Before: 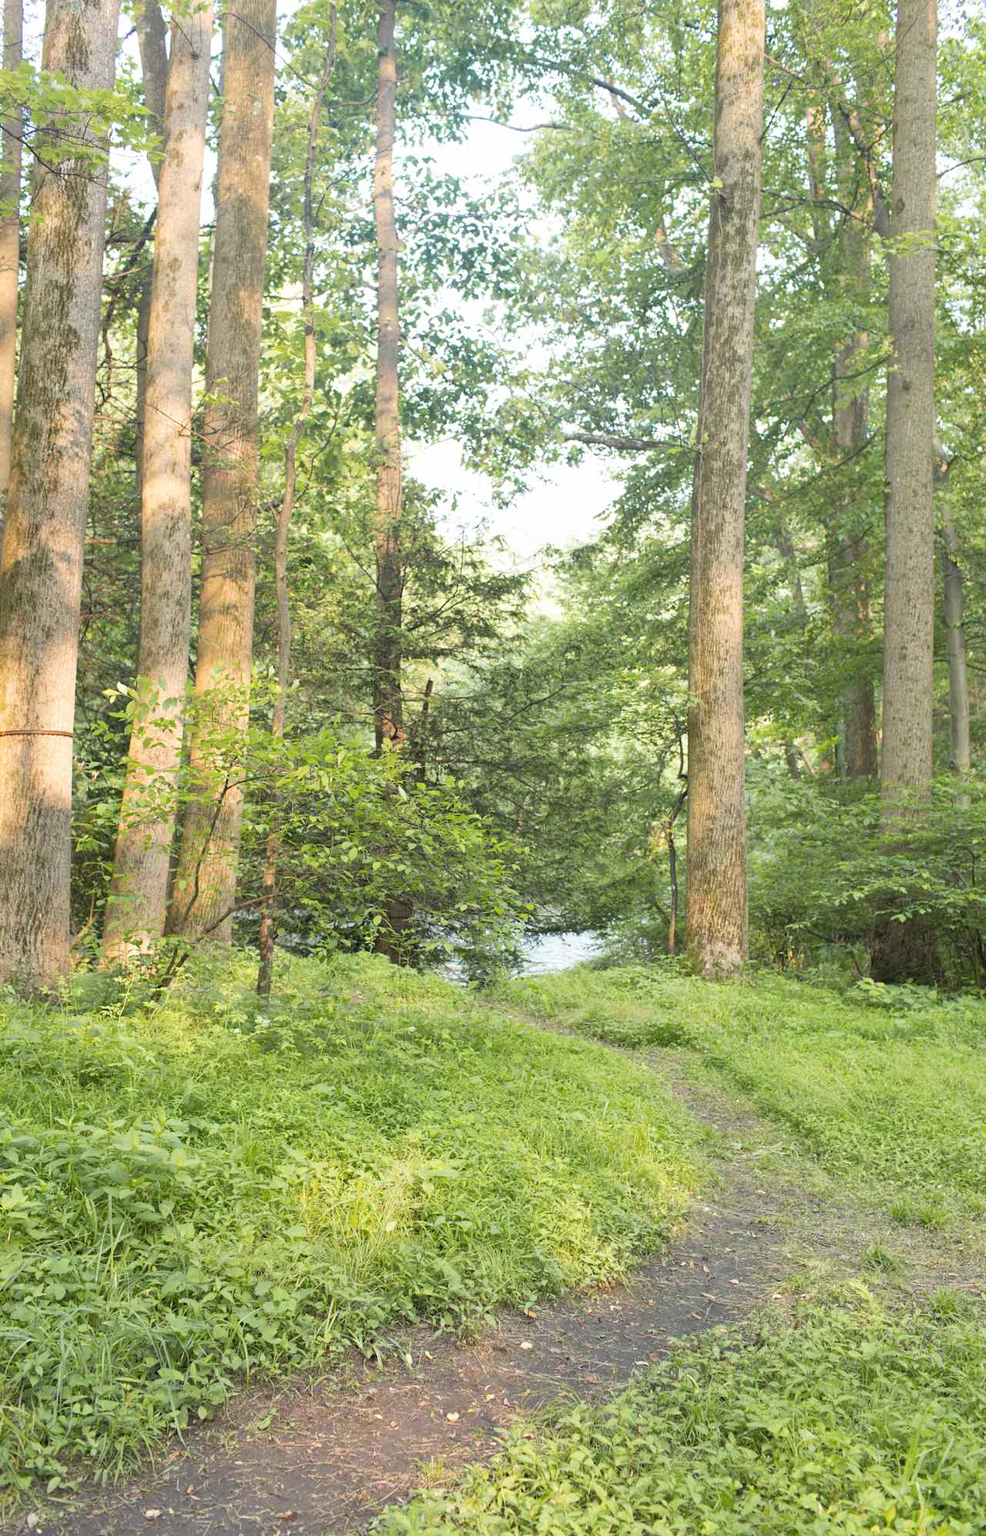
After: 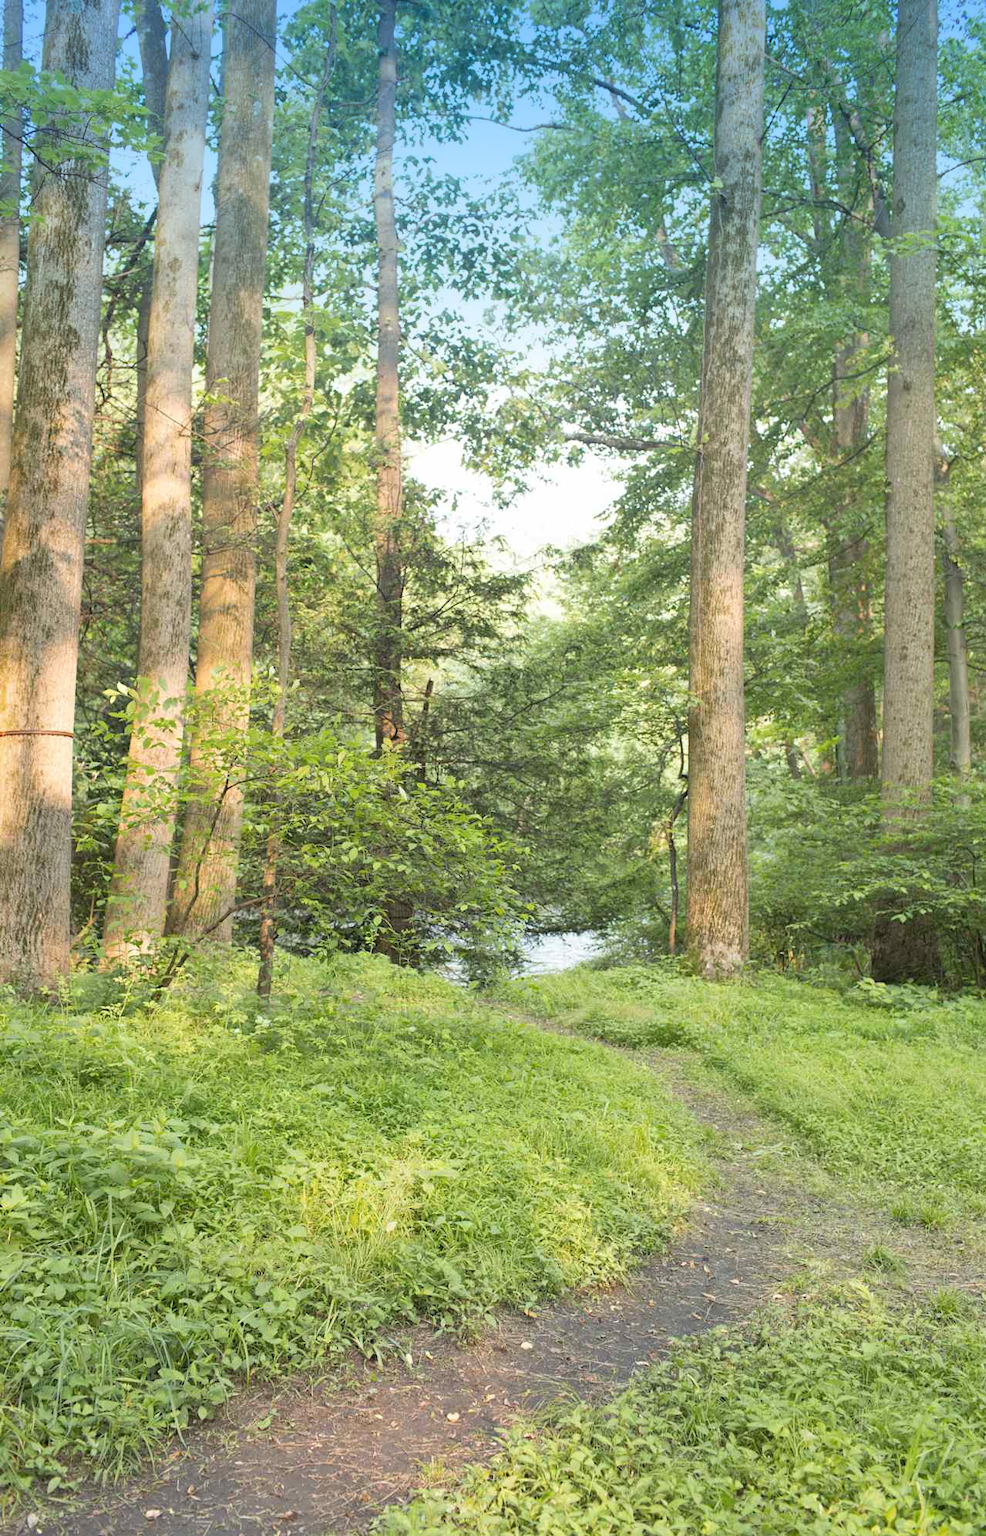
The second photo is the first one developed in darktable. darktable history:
graduated density: density 2.02 EV, hardness 44%, rotation 0.374°, offset 8.21, hue 208.8°, saturation 97%
white balance: emerald 1
